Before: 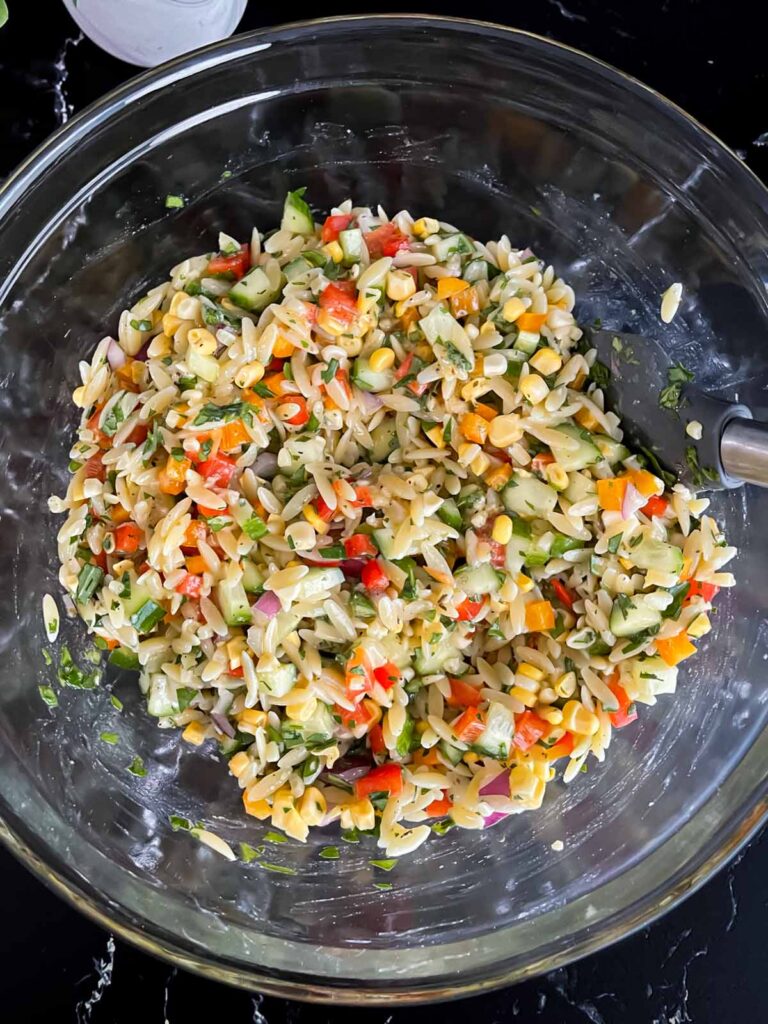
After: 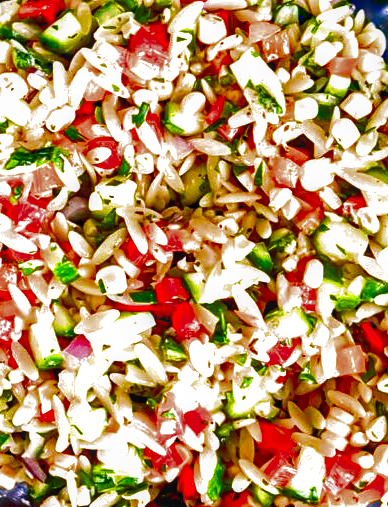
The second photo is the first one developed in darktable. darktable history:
shadows and highlights: on, module defaults
crop: left 24.65%, top 25.059%, right 24.817%, bottom 25.421%
exposure: black level correction 0.009, exposure 1.421 EV, compensate highlight preservation false
contrast brightness saturation: brightness -0.983, saturation 0.995
filmic rgb: black relative exposure -9.42 EV, white relative exposure 3.04 EV, hardness 6.07
local contrast: on, module defaults
